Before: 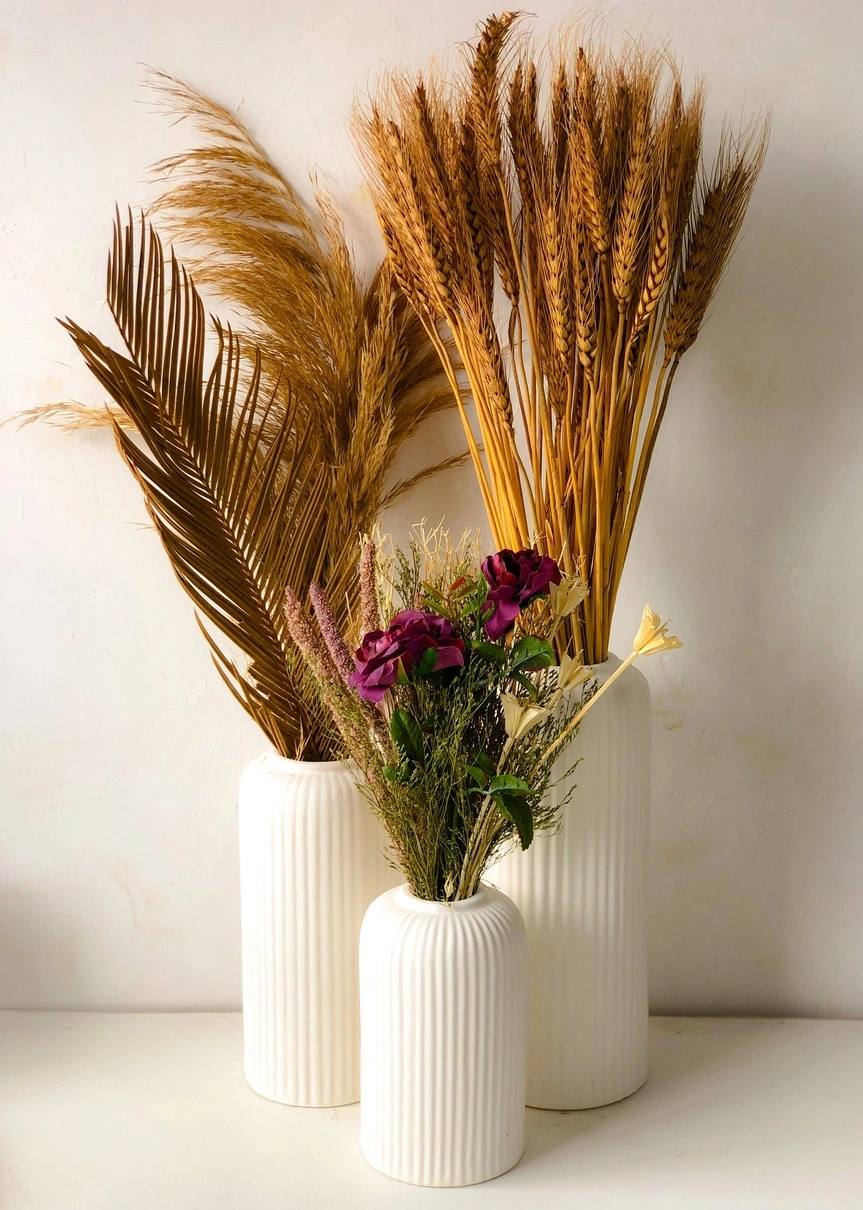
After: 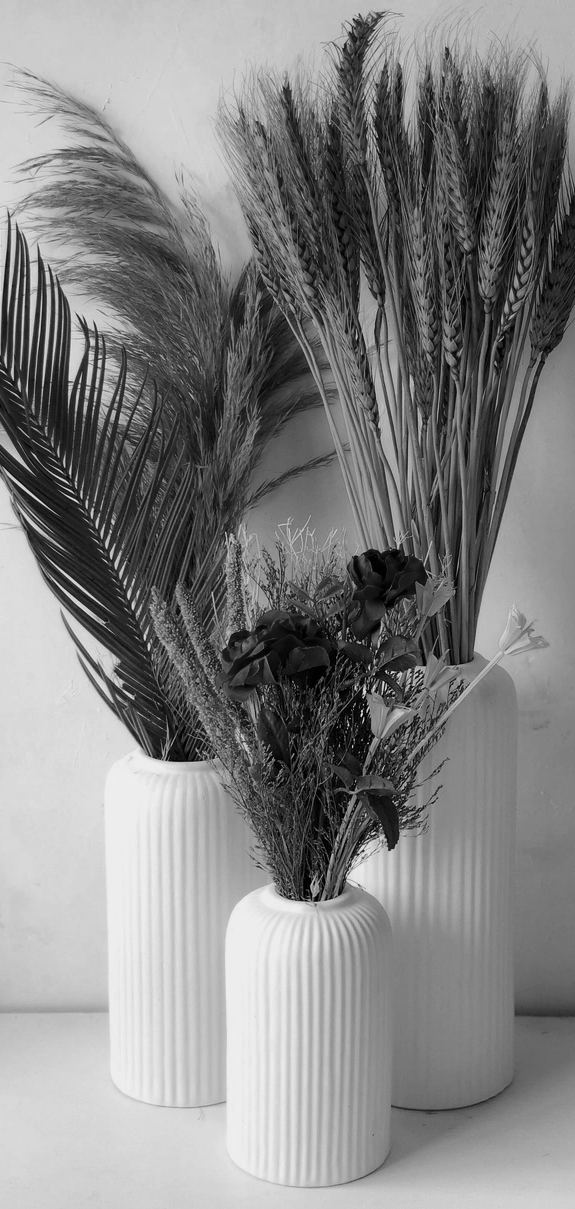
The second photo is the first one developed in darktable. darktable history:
crop and rotate: left 15.546%, right 17.787%
exposure: compensate highlight preservation false
monochrome: on, module defaults
contrast brightness saturation: contrast 0.09, saturation 0.28
color zones: curves: ch0 [(0, 0.352) (0.143, 0.407) (0.286, 0.386) (0.429, 0.431) (0.571, 0.829) (0.714, 0.853) (0.857, 0.833) (1, 0.352)]; ch1 [(0, 0.604) (0.072, 0.726) (0.096, 0.608) (0.205, 0.007) (0.571, -0.006) (0.839, -0.013) (0.857, -0.012) (1, 0.604)]
color balance rgb: shadows lift › hue 87.51°, highlights gain › chroma 1.35%, highlights gain › hue 55.1°, global offset › chroma 0.13%, global offset › hue 253.66°, perceptual saturation grading › global saturation 16.38%
color correction: highlights a* 9.03, highlights b* 8.71, shadows a* 40, shadows b* 40, saturation 0.8
